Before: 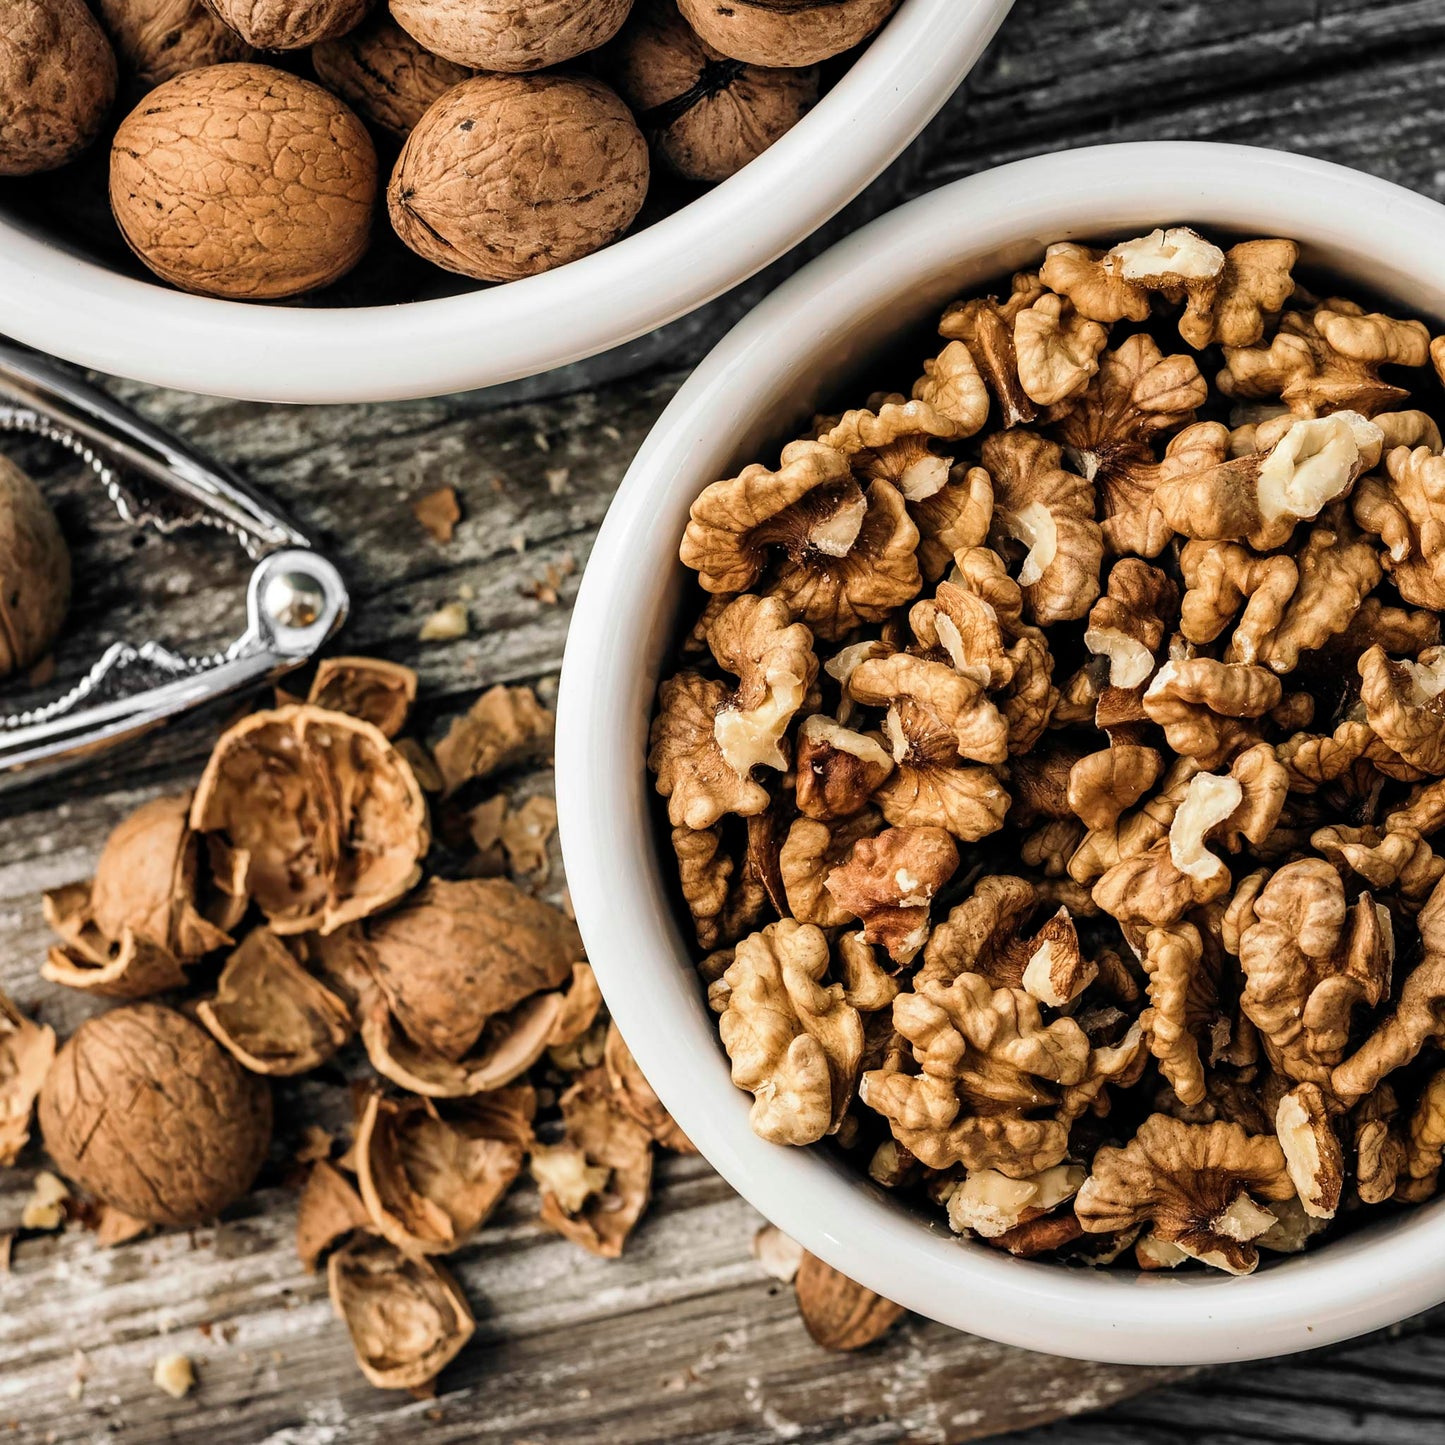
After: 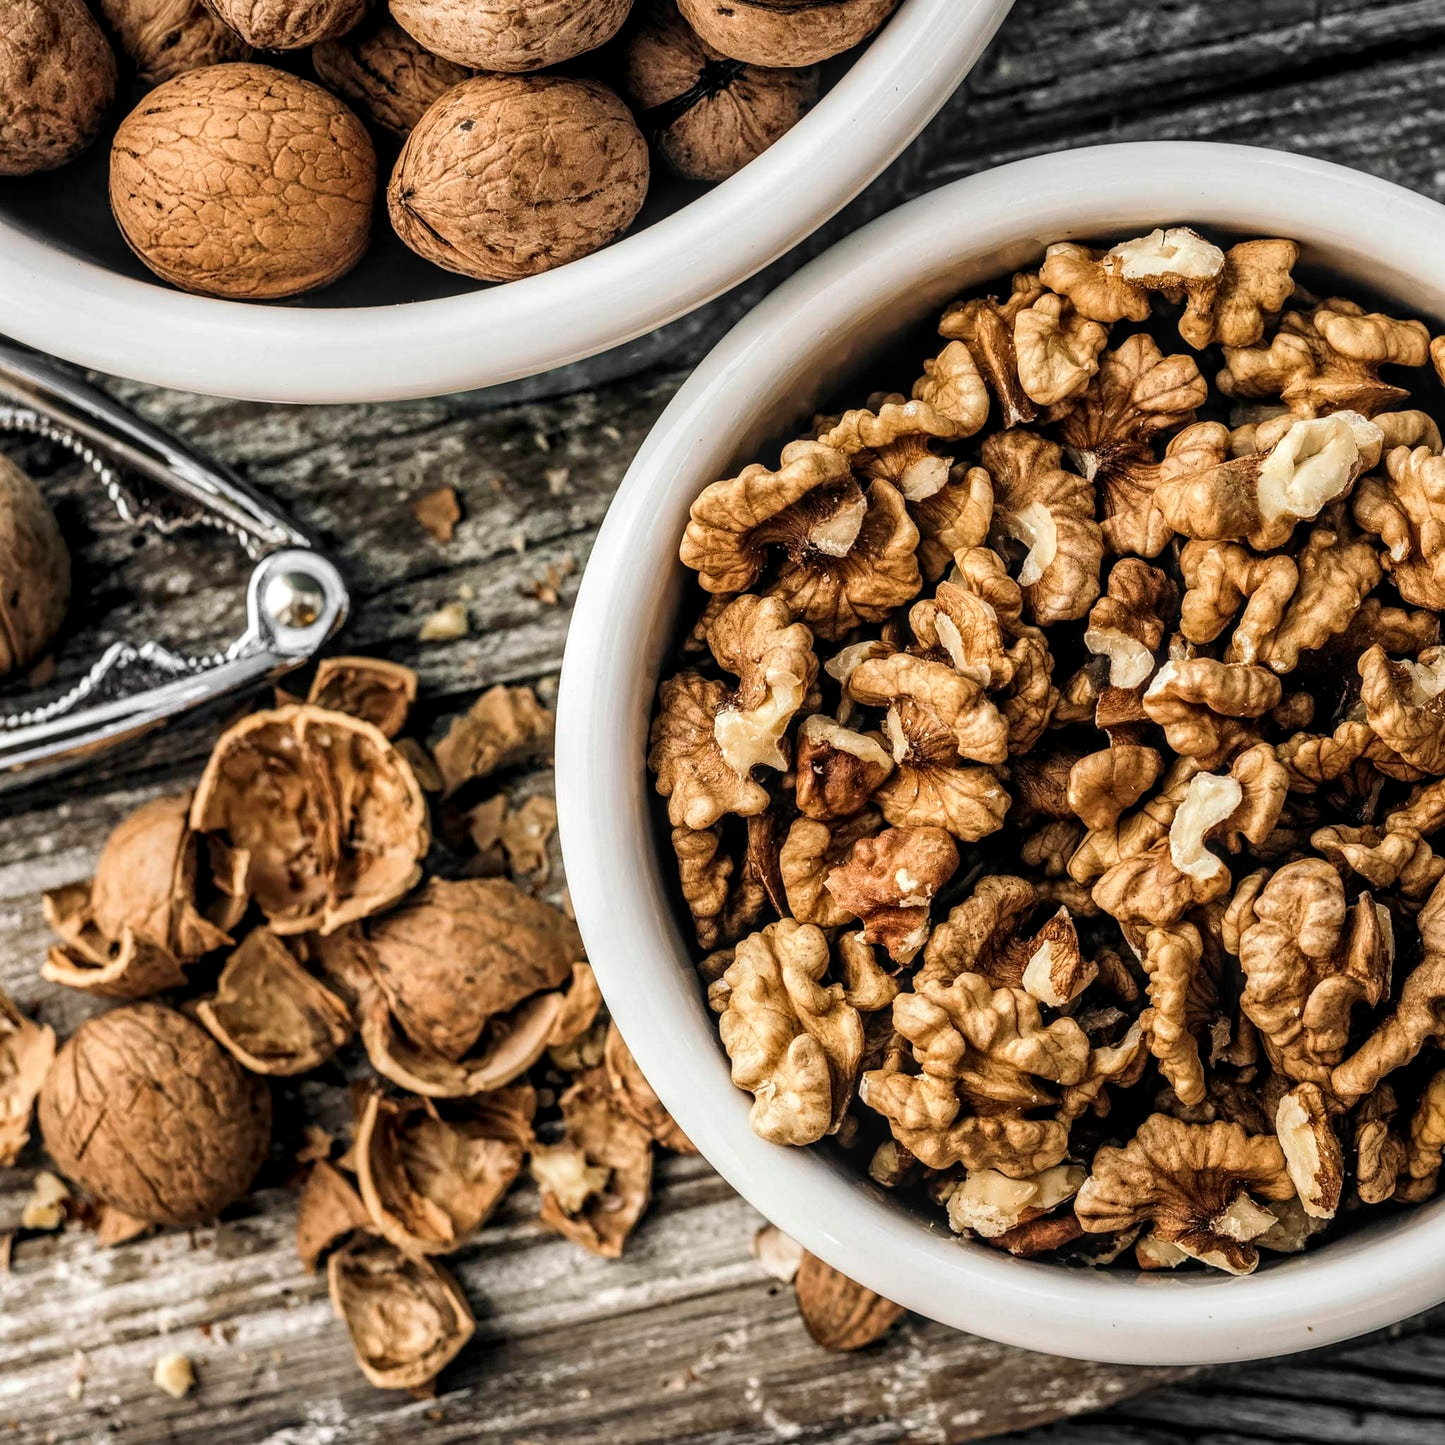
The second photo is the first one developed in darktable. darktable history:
local contrast: detail 130%
tone equalizer: on, module defaults
exposure: compensate exposure bias true, compensate highlight preservation false
